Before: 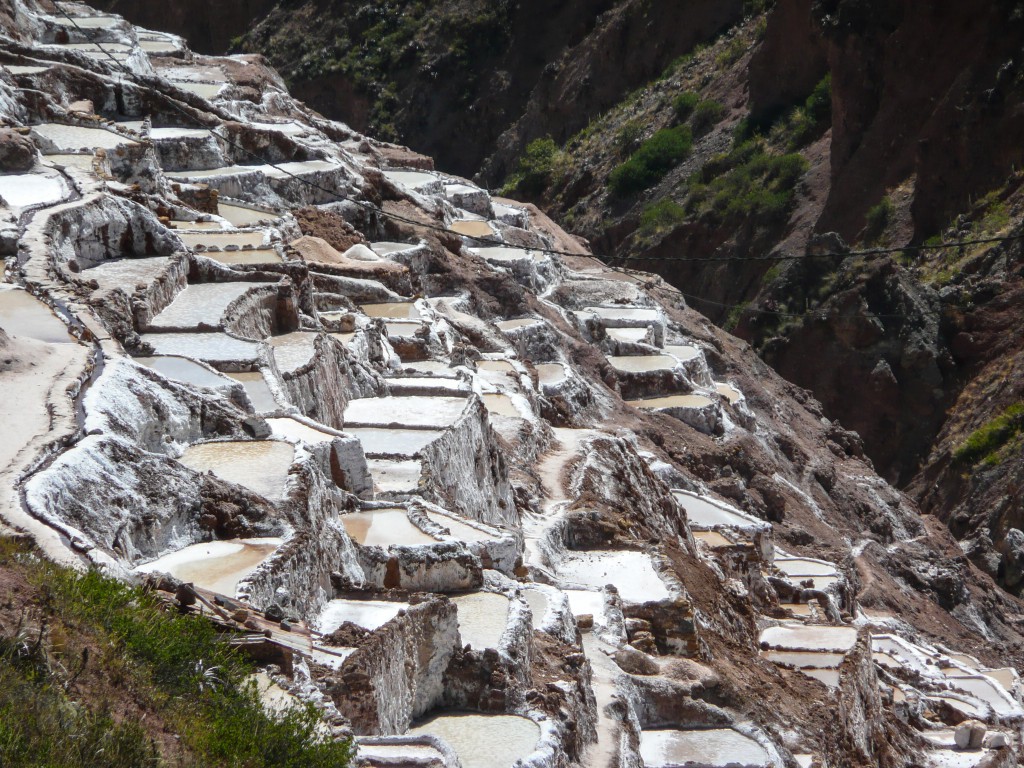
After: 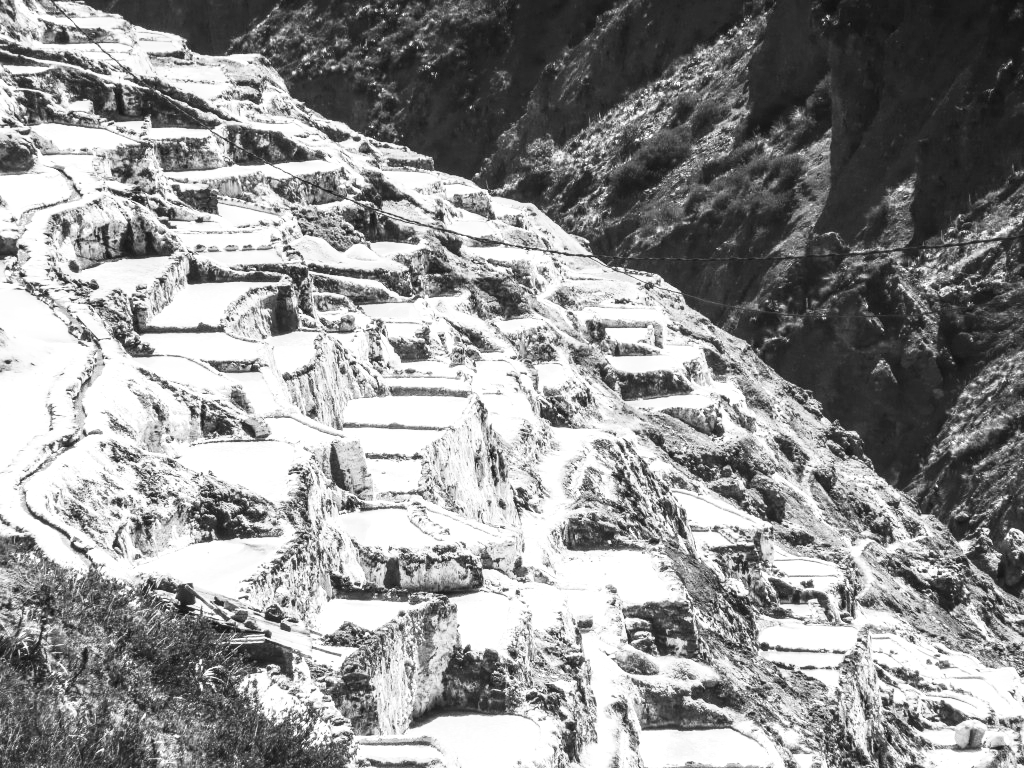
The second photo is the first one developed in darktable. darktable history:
exposure: exposure 0.559 EV, compensate highlight preservation false
local contrast: detail 130%
contrast brightness saturation: contrast 0.53, brightness 0.47, saturation -1
